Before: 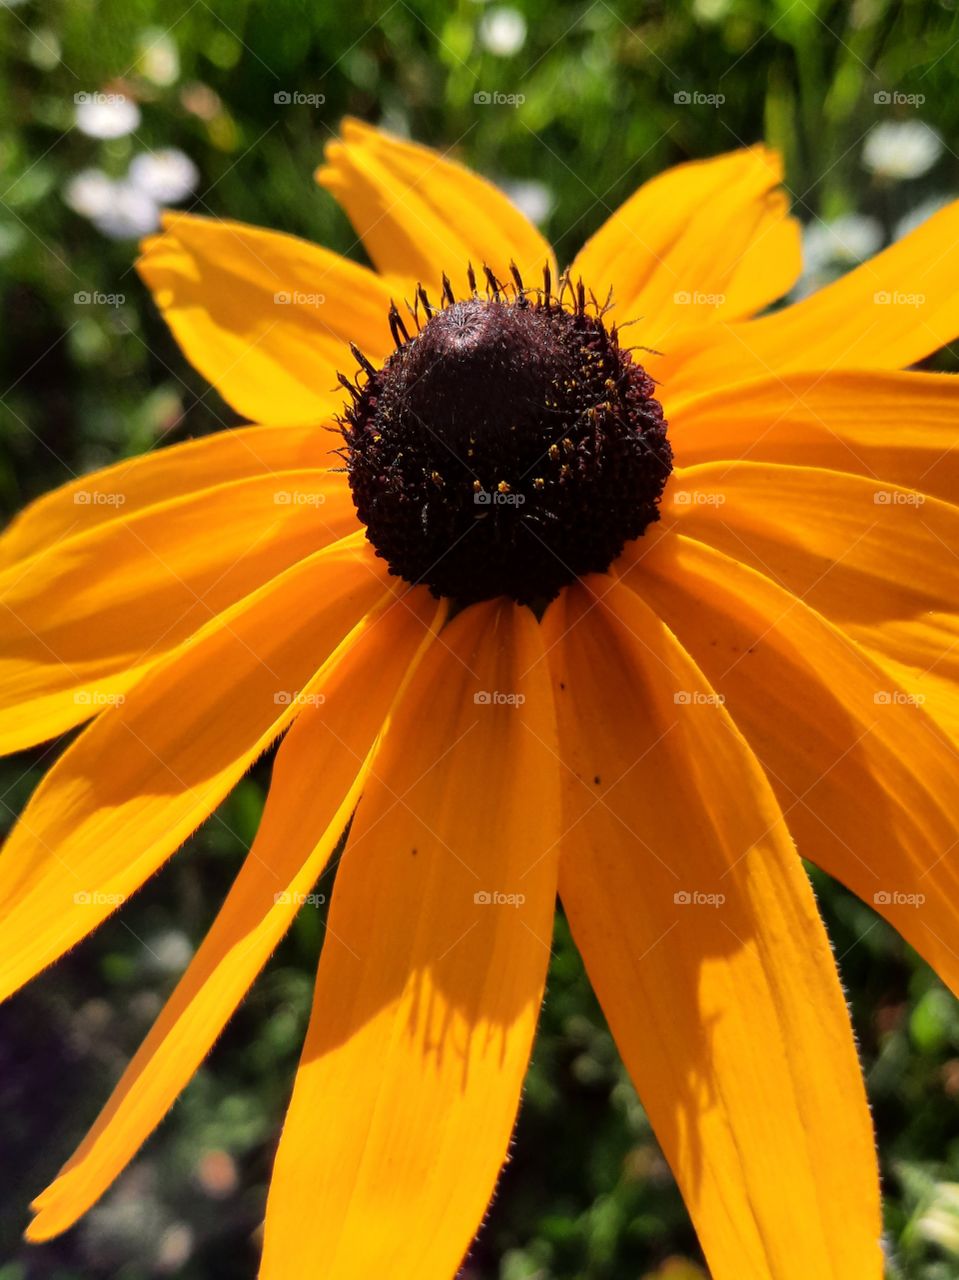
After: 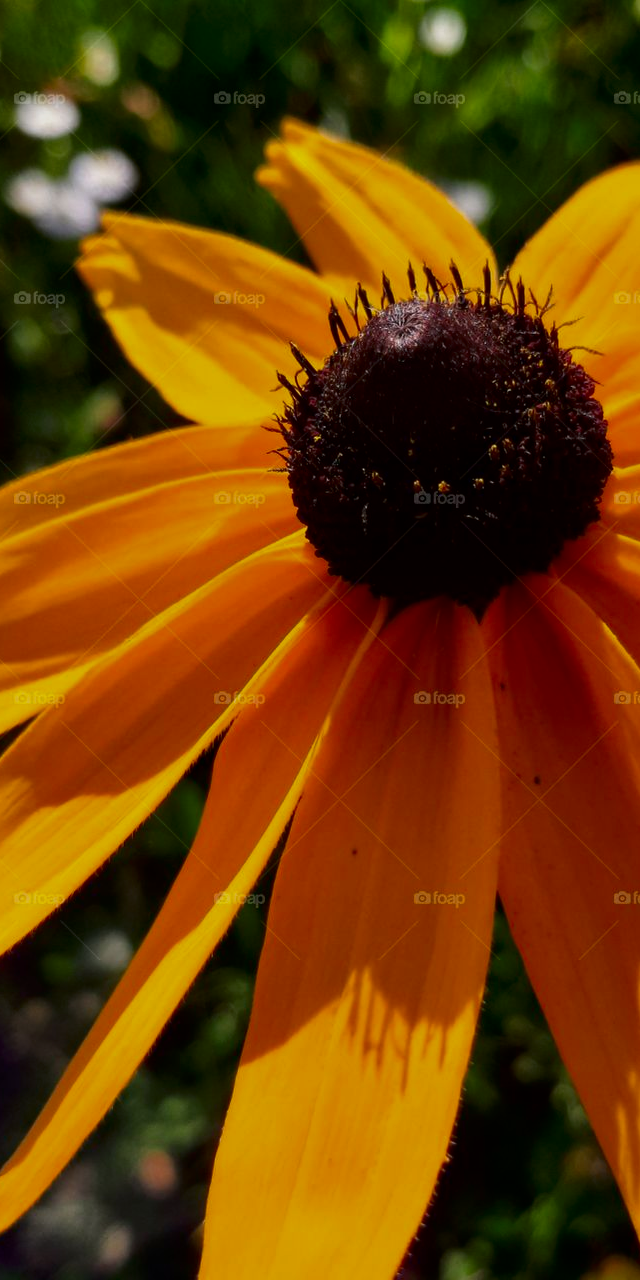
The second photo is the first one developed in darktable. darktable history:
contrast brightness saturation: brightness -0.205, saturation 0.079
exposure: exposure -0.257 EV, compensate exposure bias true, compensate highlight preservation false
crop and rotate: left 6.28%, right 26.974%
